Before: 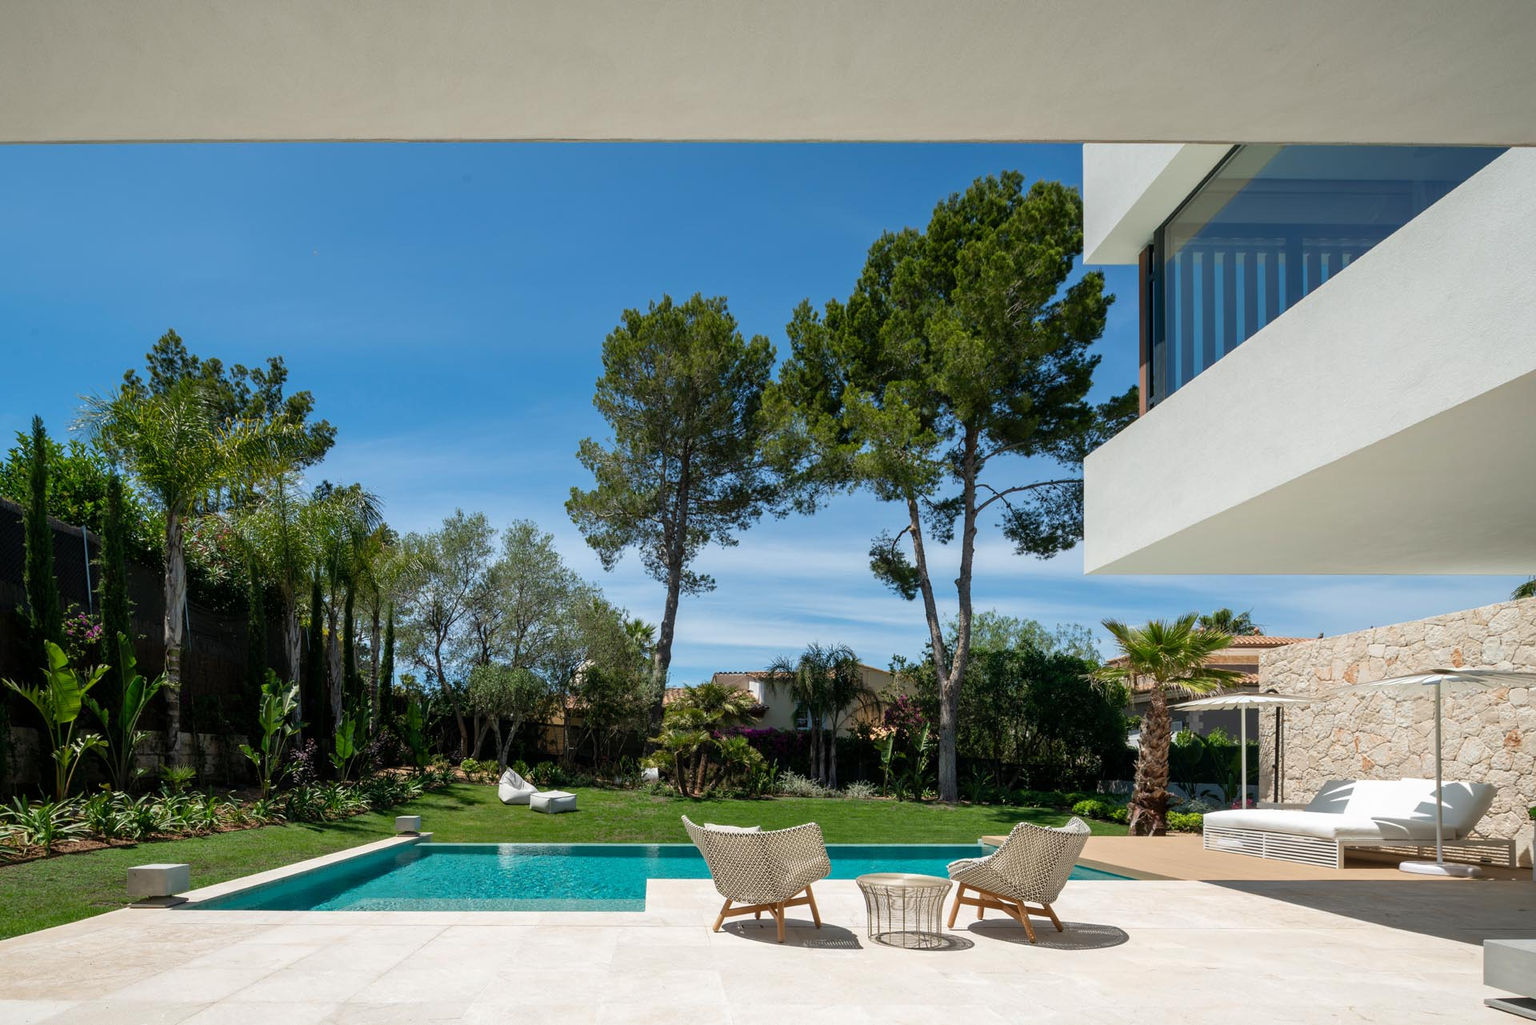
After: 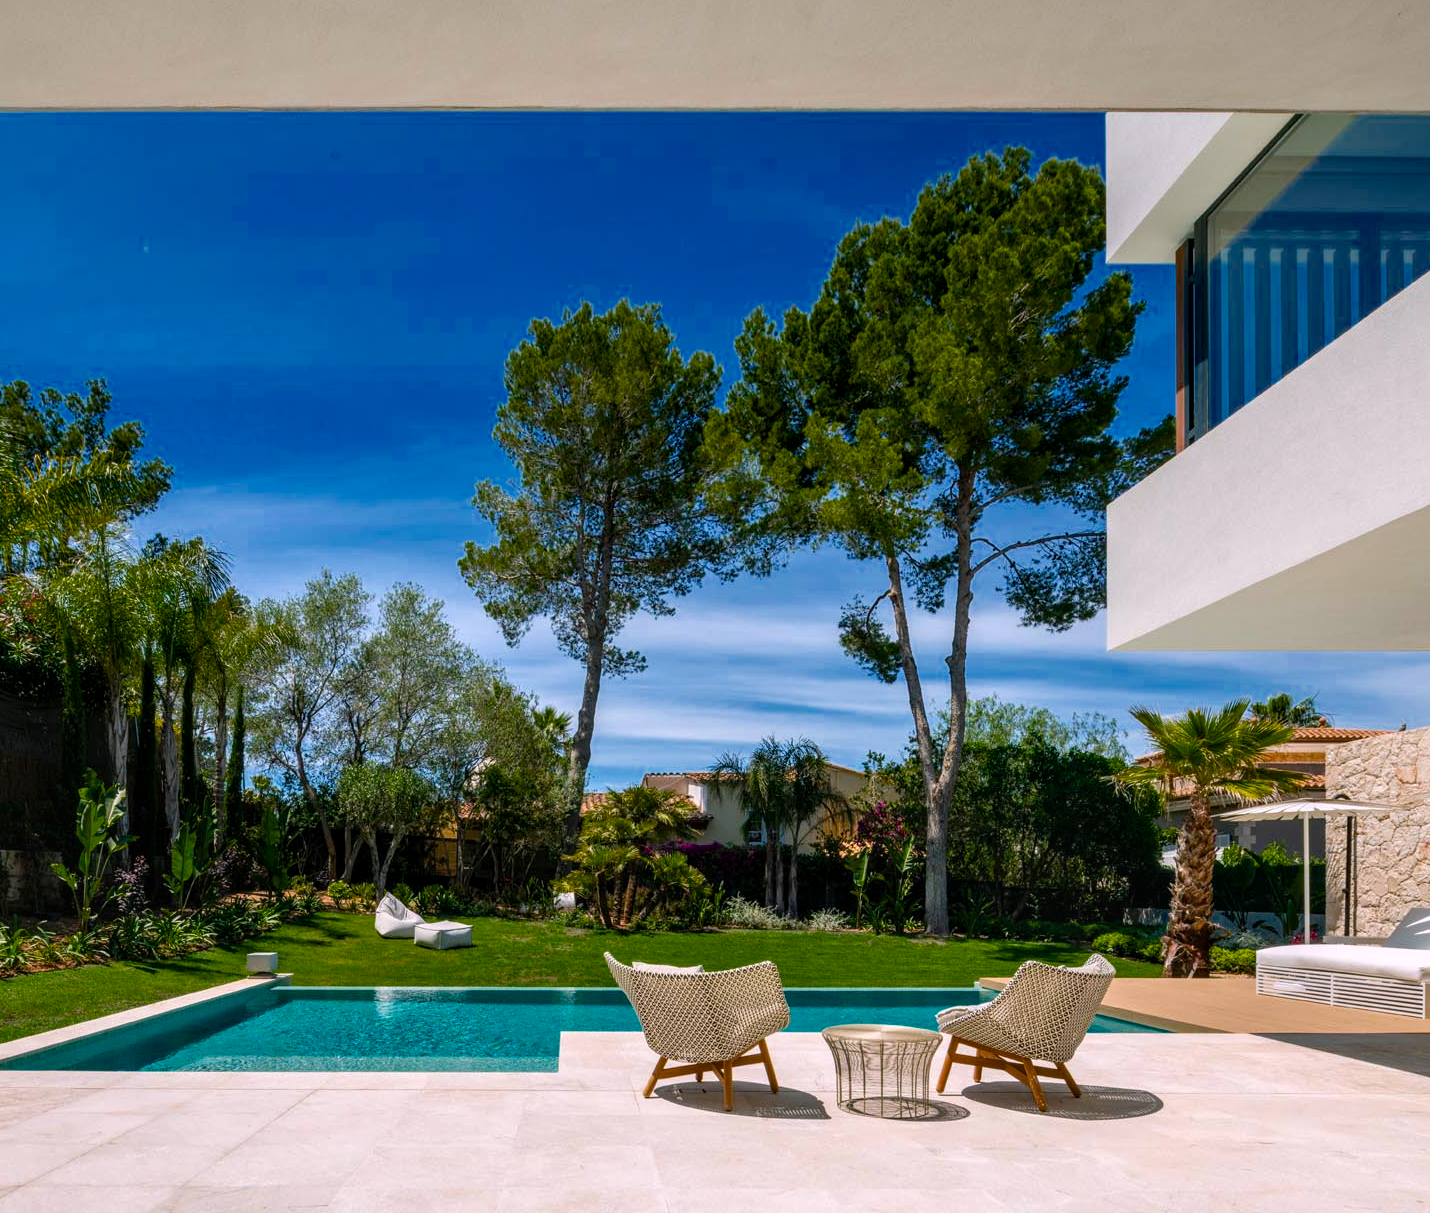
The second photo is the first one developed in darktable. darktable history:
crop and rotate: left 12.951%, top 5.269%, right 12.566%
local contrast: on, module defaults
color balance rgb: shadows lift › chroma 0.728%, shadows lift › hue 110°, highlights gain › chroma 1.498%, highlights gain › hue 310.62°, perceptual saturation grading › global saturation 36.264%, global vibrance 7.024%, saturation formula JzAzBz (2021)
